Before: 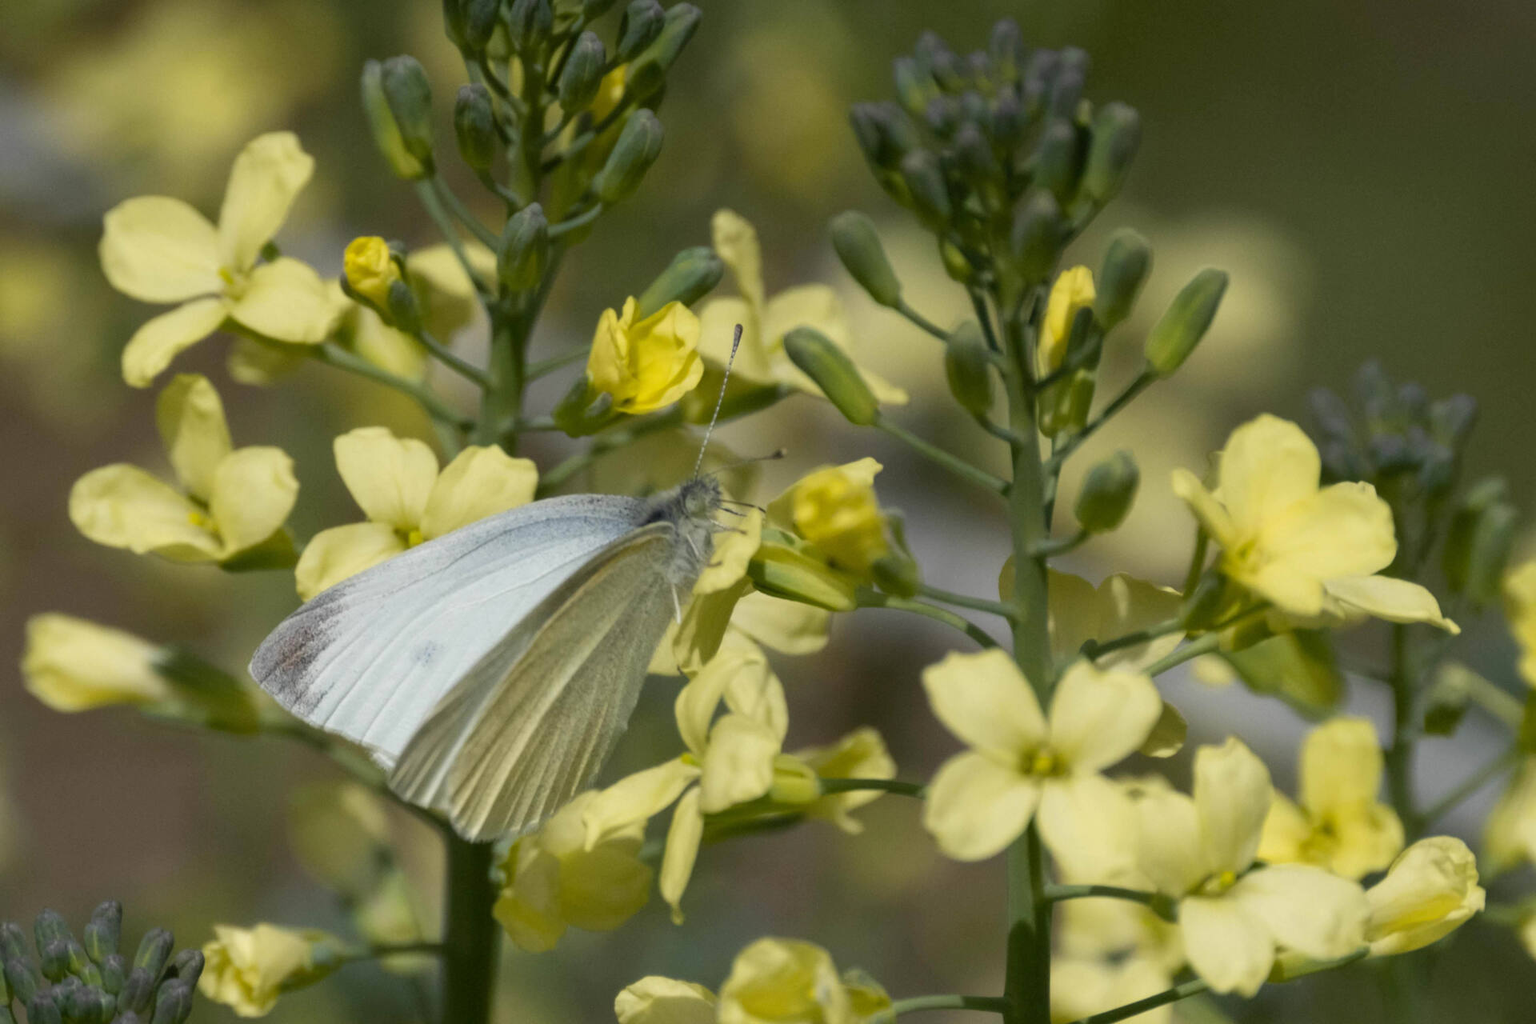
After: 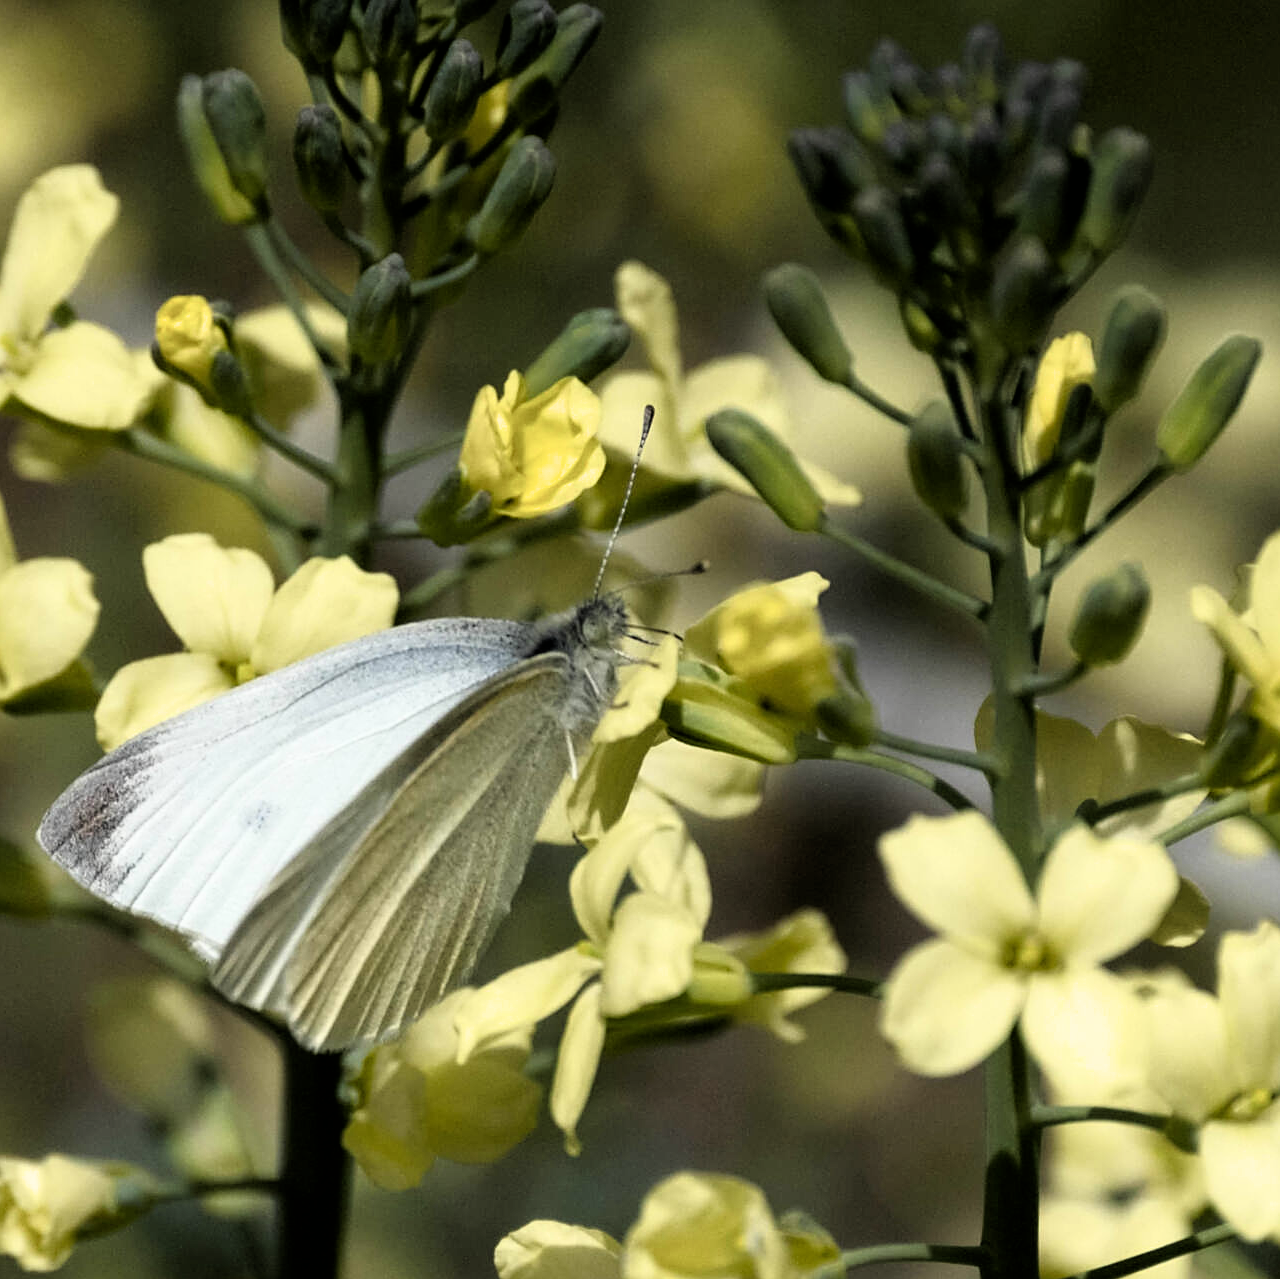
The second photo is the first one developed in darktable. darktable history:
crop and rotate: left 14.296%, right 18.995%
filmic rgb: black relative exposure -3.63 EV, white relative exposure 2.17 EV, hardness 3.63, contrast in shadows safe
sharpen: on, module defaults
